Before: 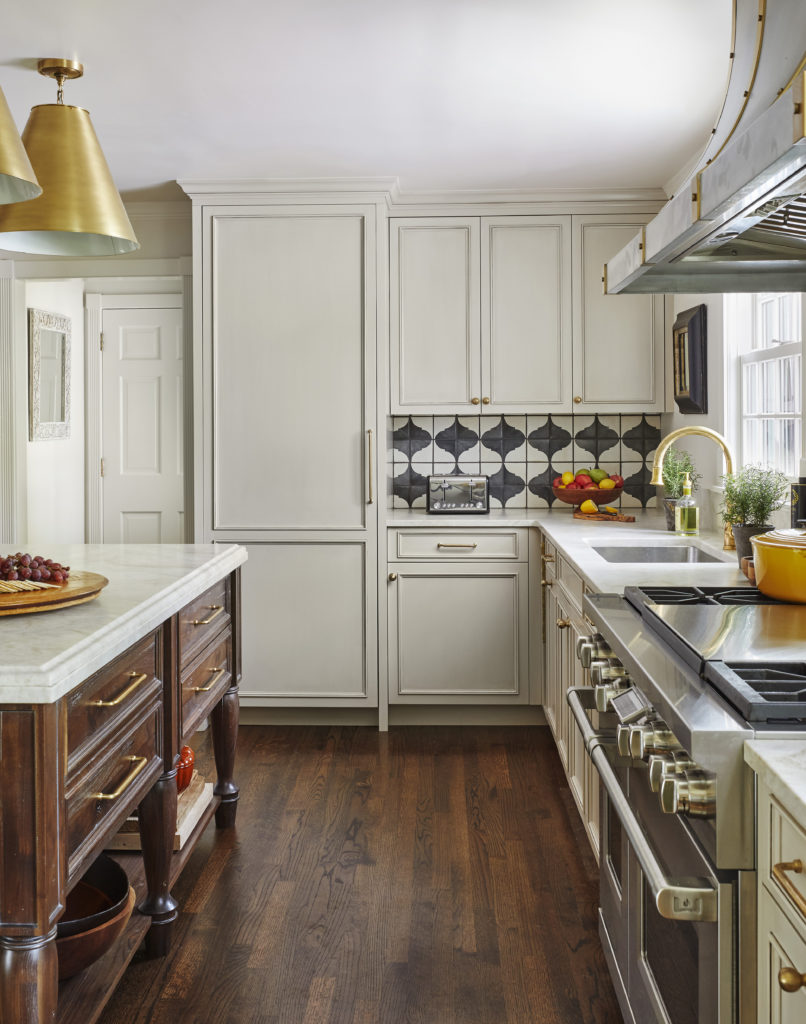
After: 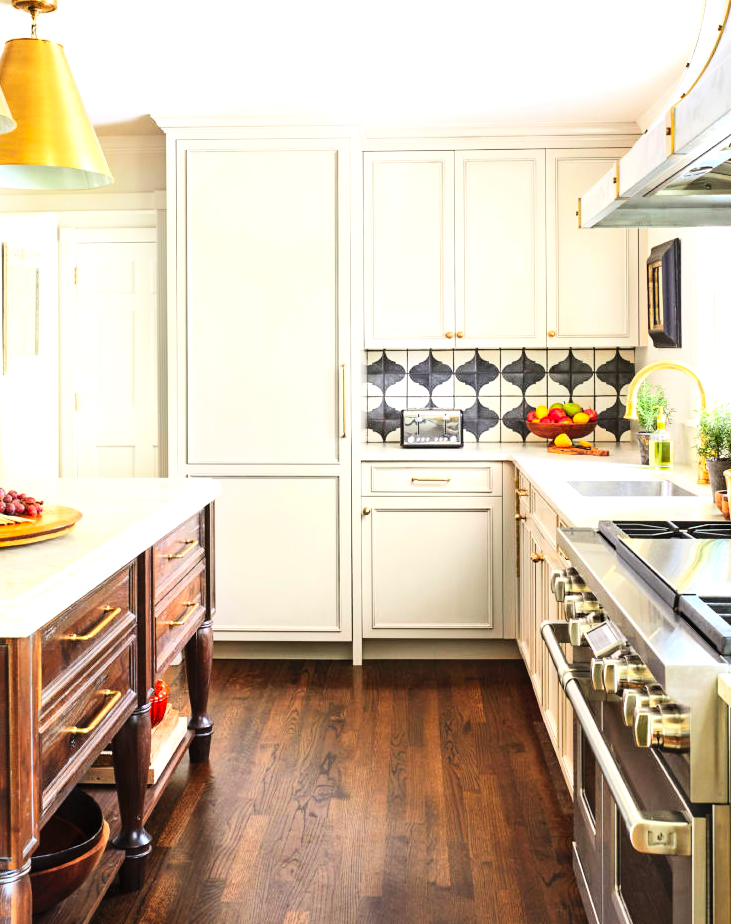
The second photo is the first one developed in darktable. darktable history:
contrast brightness saturation: contrast 0.24, brightness 0.246, saturation 0.388
crop: left 3.25%, top 6.485%, right 5.94%, bottom 3.238%
tone equalizer: -8 EV -1.06 EV, -7 EV -0.992 EV, -6 EV -0.828 EV, -5 EV -0.59 EV, -3 EV 0.543 EV, -2 EV 0.845 EV, -1 EV 0.993 EV, +0 EV 1.07 EV, mask exposure compensation -0.491 EV
